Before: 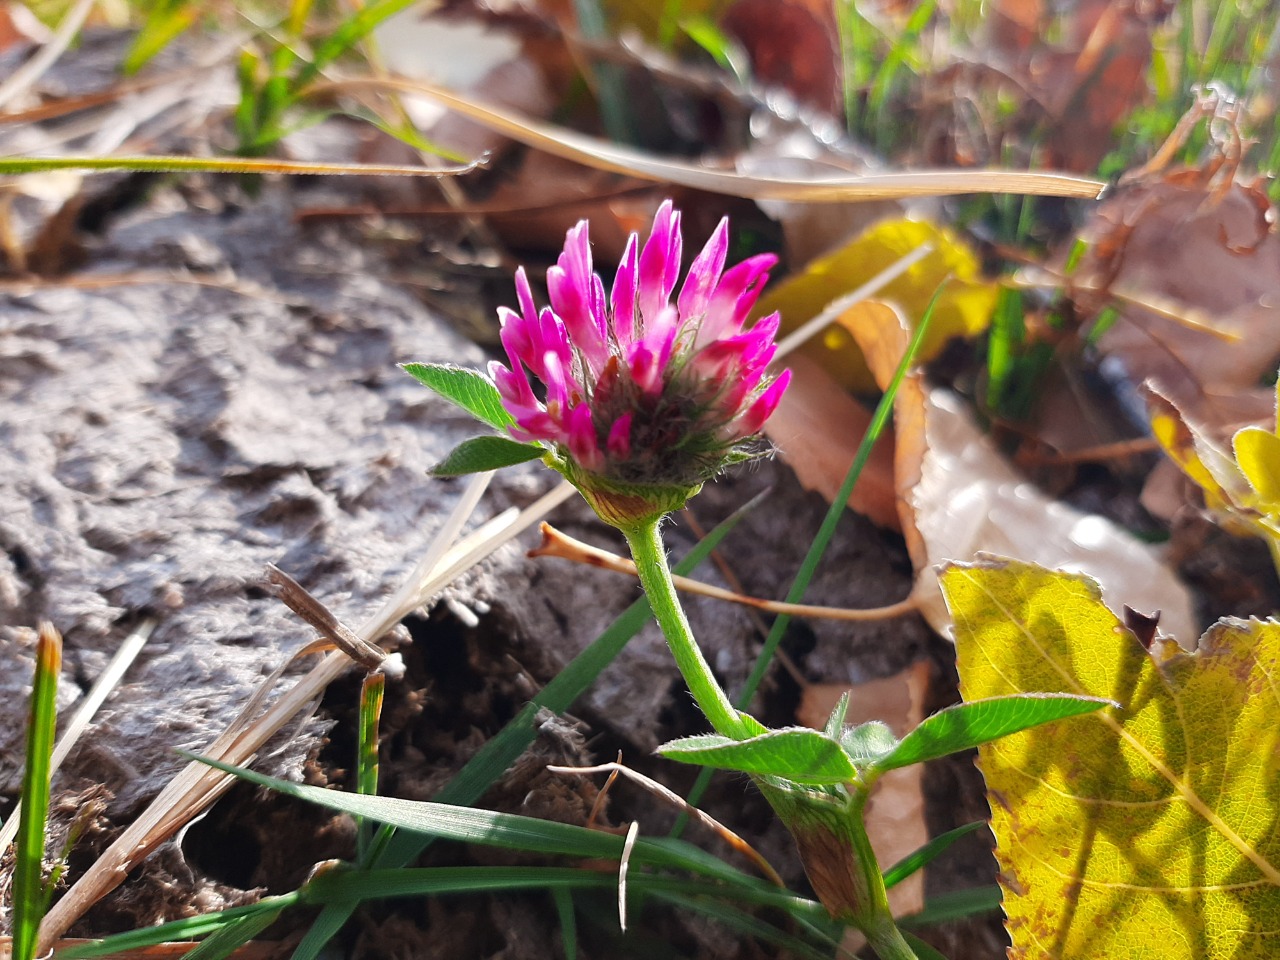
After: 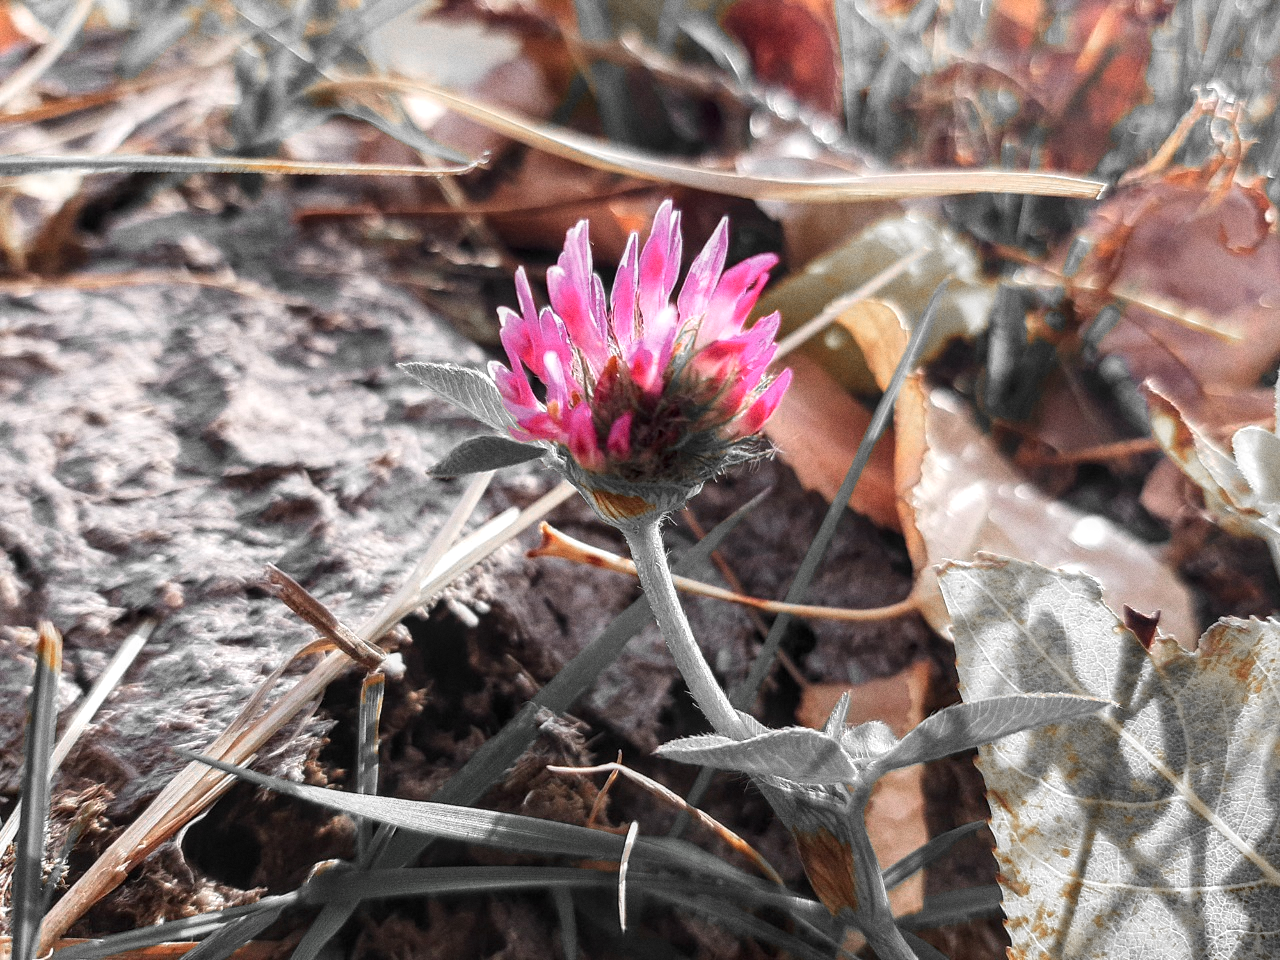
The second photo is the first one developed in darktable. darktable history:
local contrast: on, module defaults
grain: coarseness 0.09 ISO
color zones: curves: ch0 [(0, 0.65) (0.096, 0.644) (0.221, 0.539) (0.429, 0.5) (0.571, 0.5) (0.714, 0.5) (0.857, 0.5) (1, 0.65)]; ch1 [(0, 0.5) (0.143, 0.5) (0.257, -0.002) (0.429, 0.04) (0.571, -0.001) (0.714, -0.015) (0.857, 0.024) (1, 0.5)]
